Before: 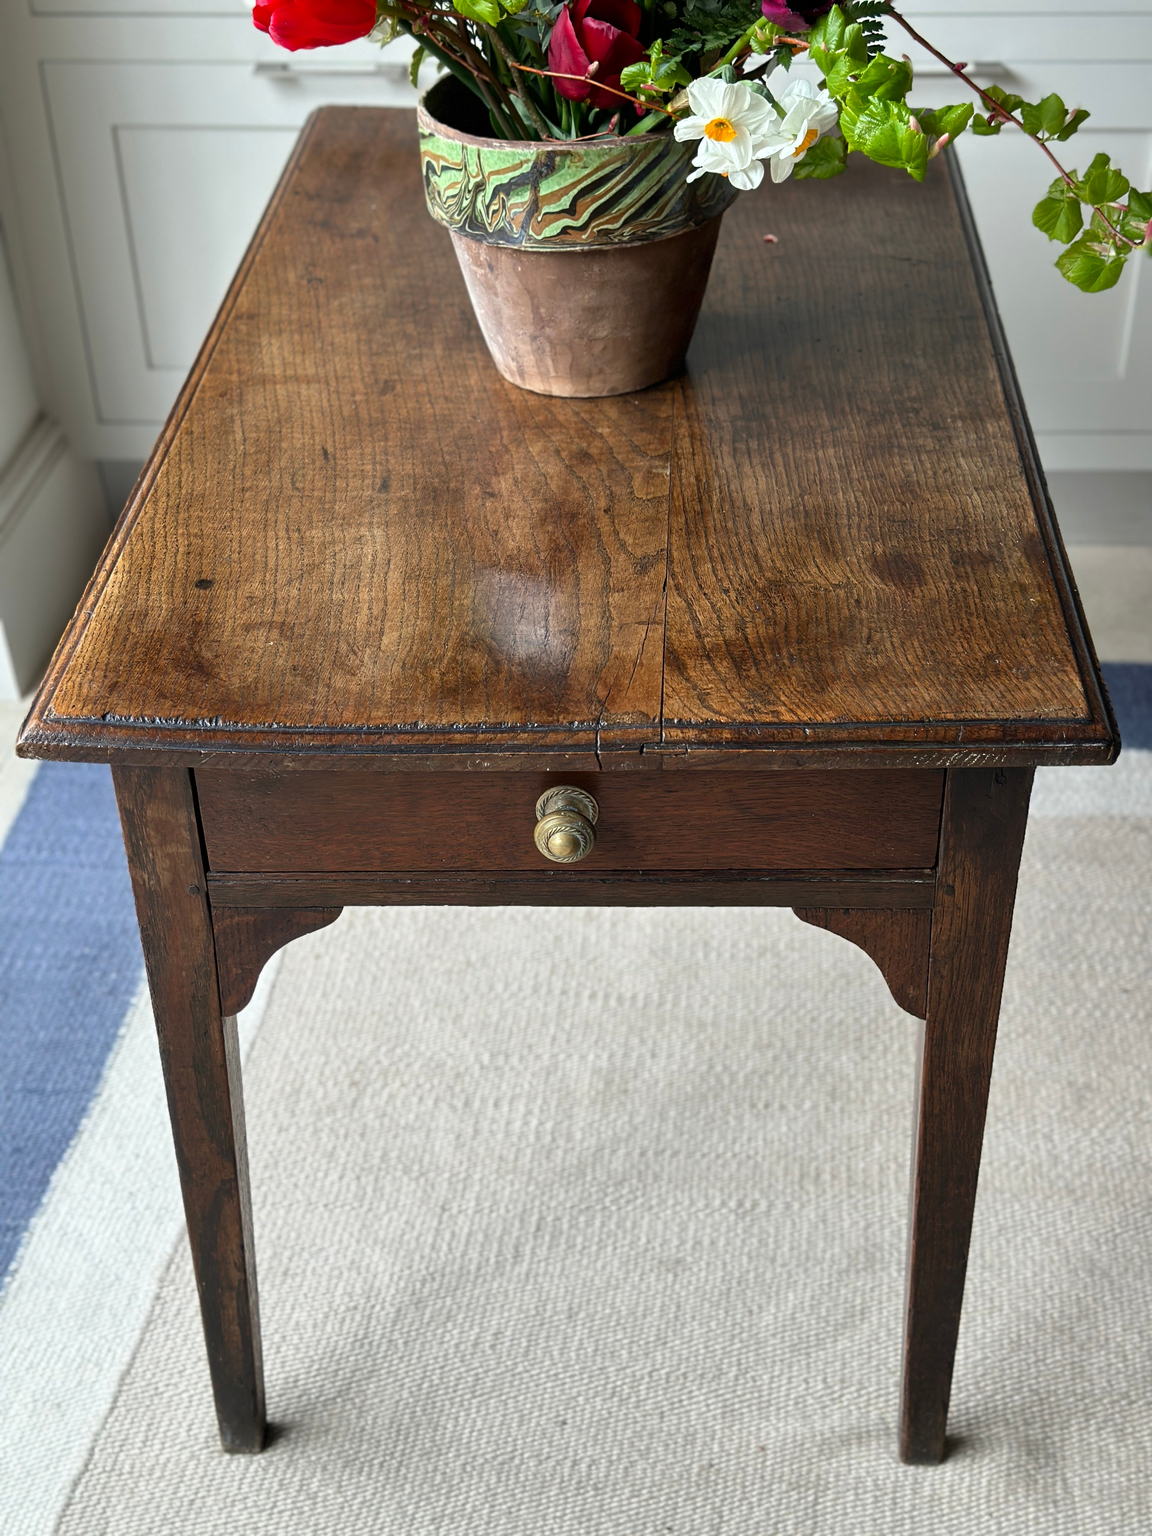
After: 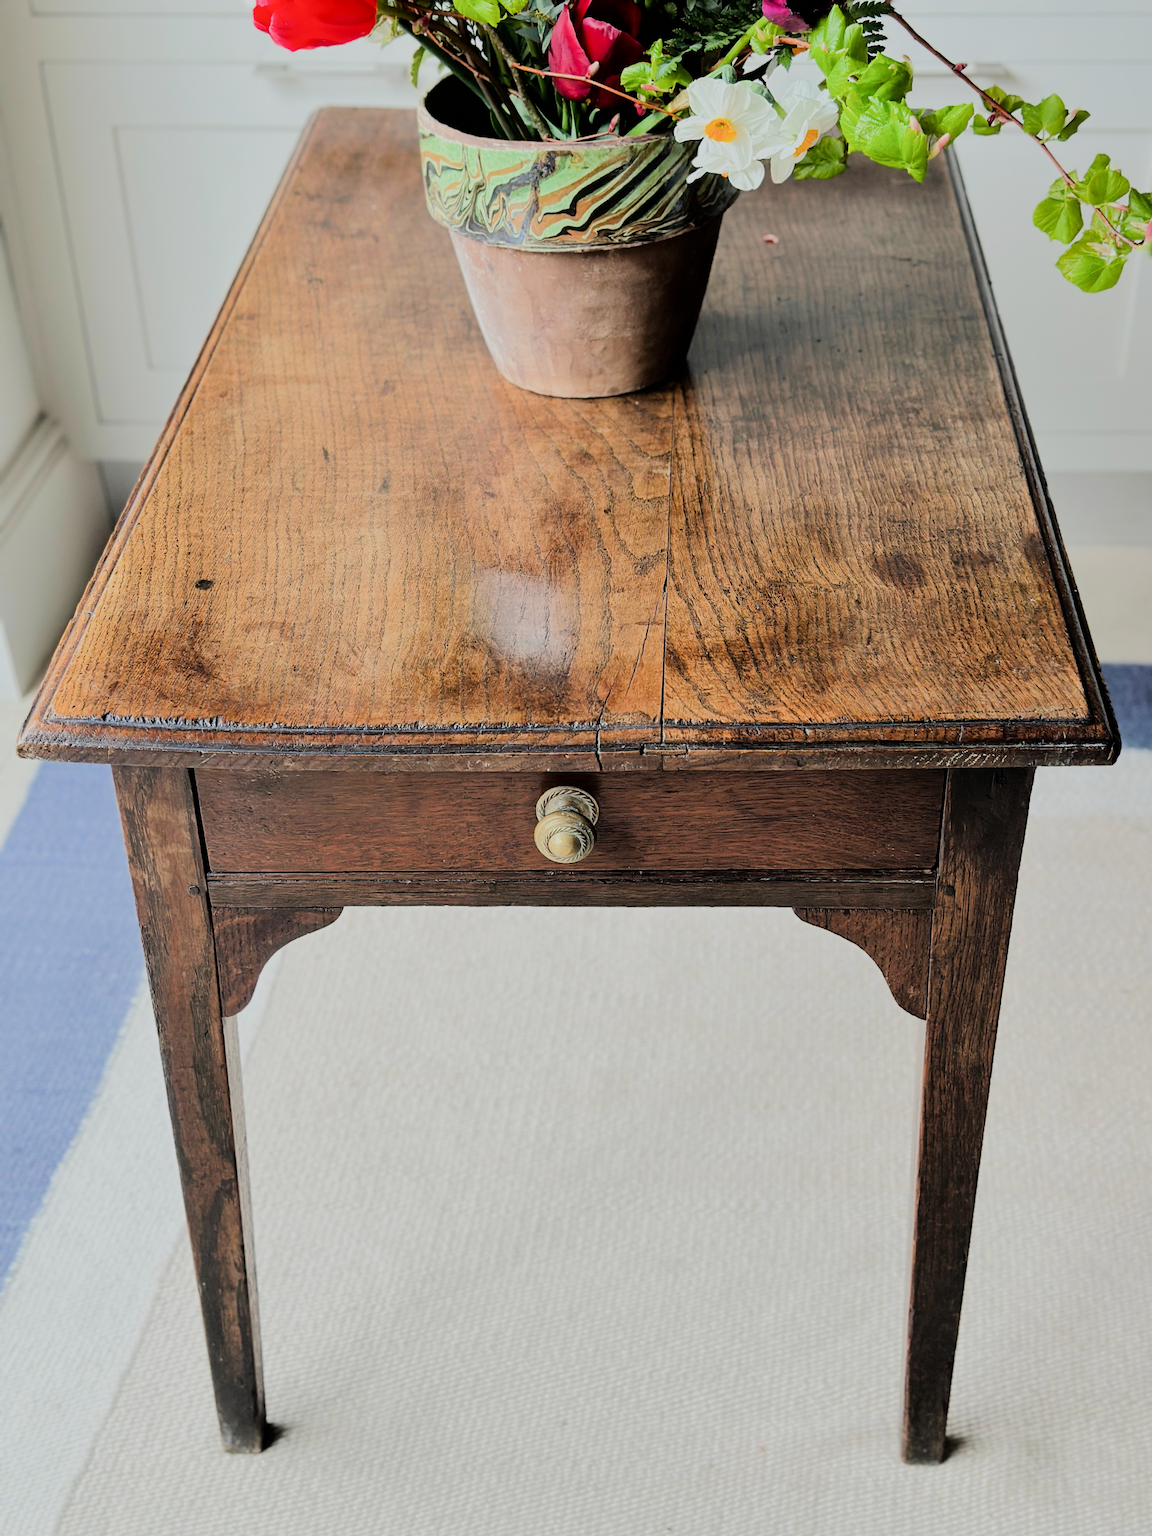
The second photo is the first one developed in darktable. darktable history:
filmic rgb: black relative exposure -7.3 EV, white relative exposure 5.05 EV, hardness 3.2
tone equalizer: -7 EV 0.147 EV, -6 EV 0.61 EV, -5 EV 1.14 EV, -4 EV 1.34 EV, -3 EV 1.16 EV, -2 EV 0.6 EV, -1 EV 0.155 EV, edges refinement/feathering 500, mask exposure compensation -1.57 EV, preserve details no
